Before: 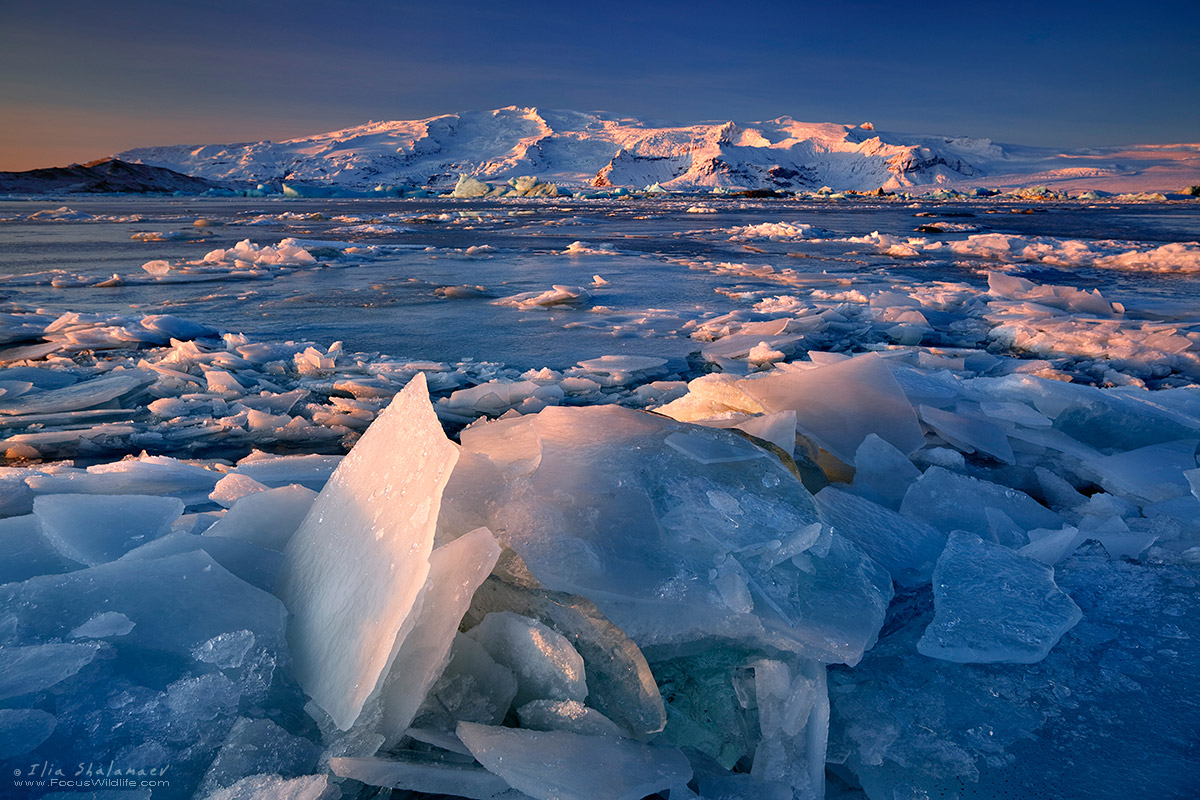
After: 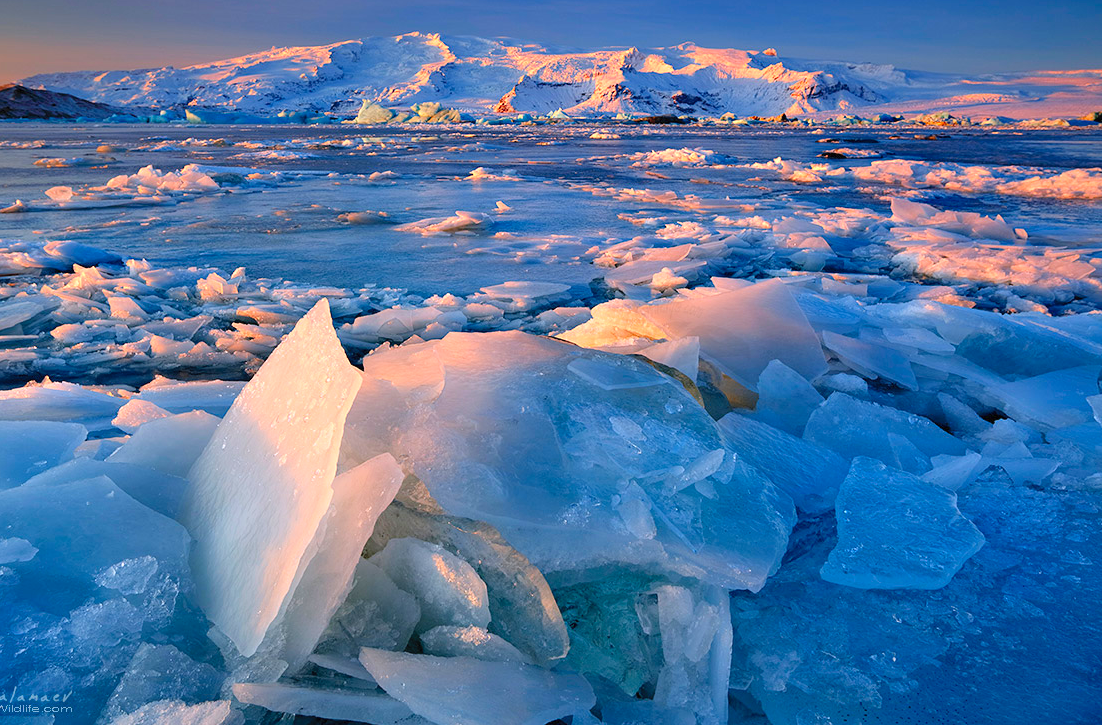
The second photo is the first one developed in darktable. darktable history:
crop and rotate: left 8.121%, top 9.258%
contrast brightness saturation: contrast 0.067, brightness 0.179, saturation 0.401
